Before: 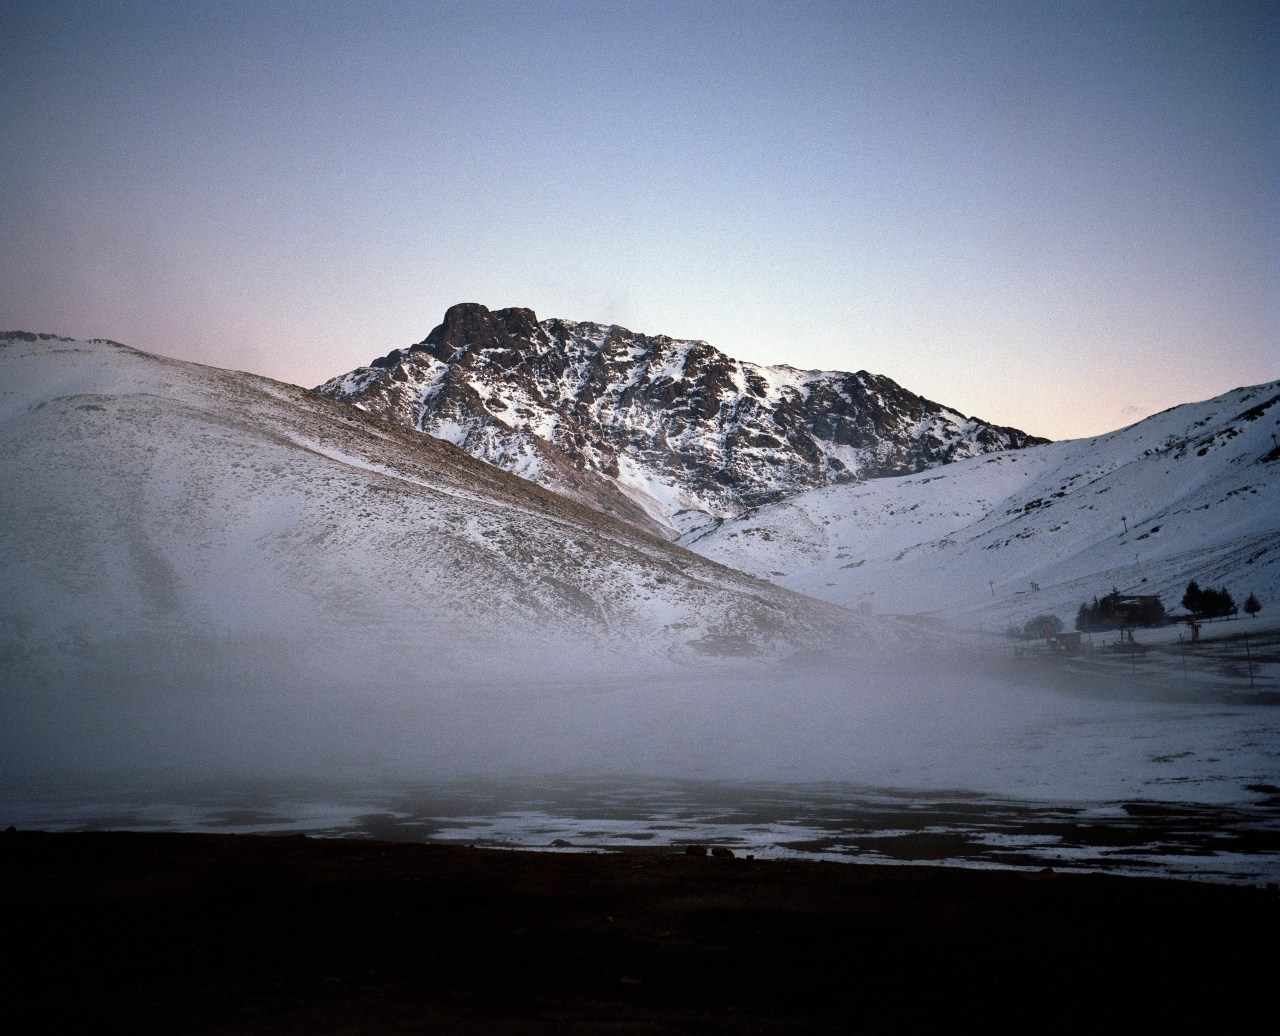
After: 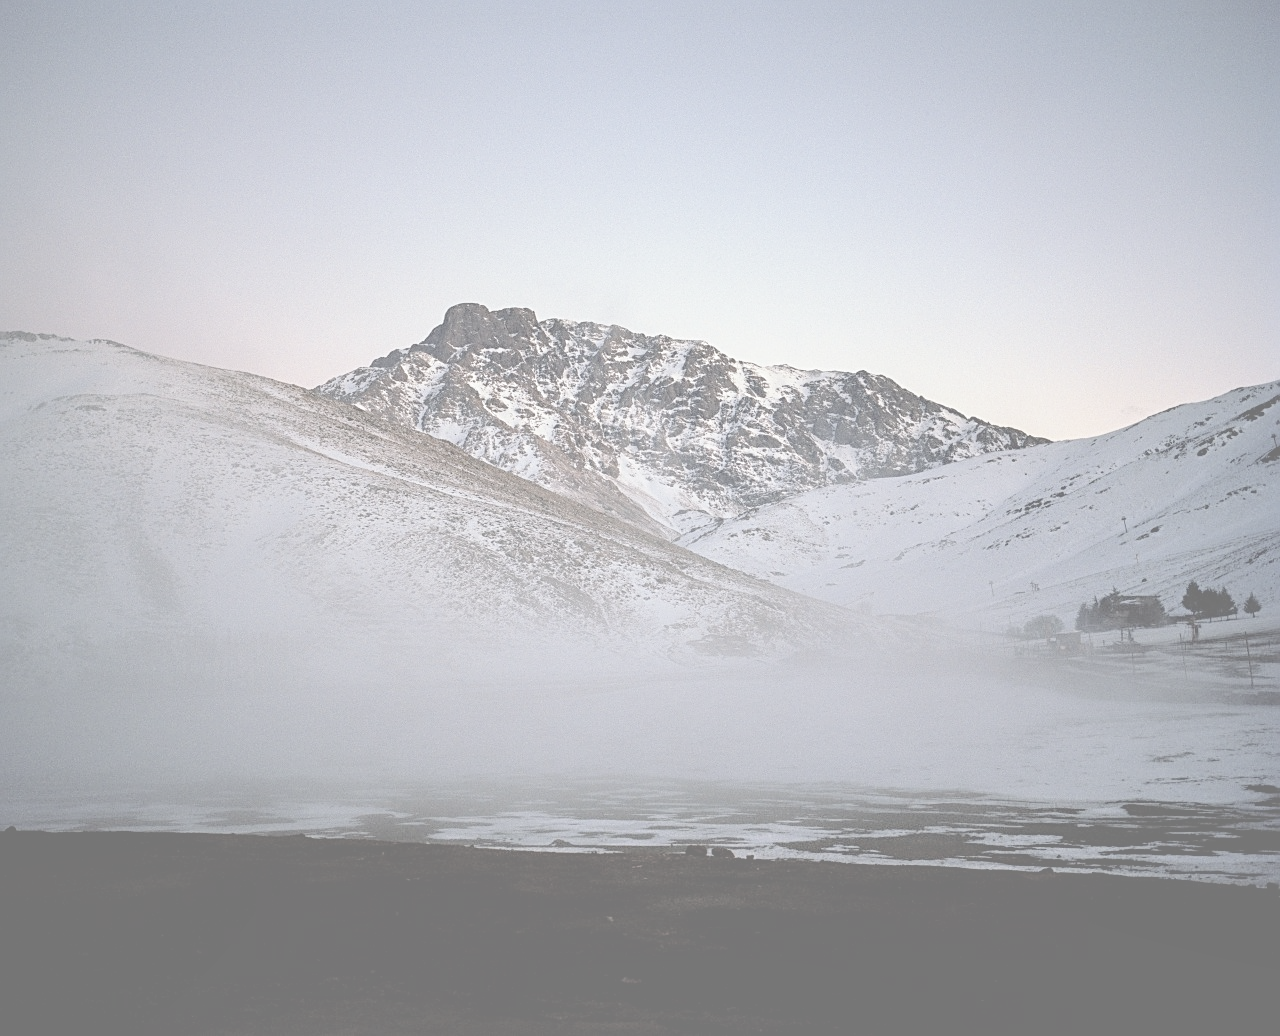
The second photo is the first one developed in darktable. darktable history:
exposure: black level correction 0.001, exposure 0.5 EV, compensate exposure bias true, compensate highlight preservation false
contrast brightness saturation: contrast -0.339, brightness 0.757, saturation -0.797
sharpen: on, module defaults
local contrast: detail 110%
velvia: strength 44.84%
